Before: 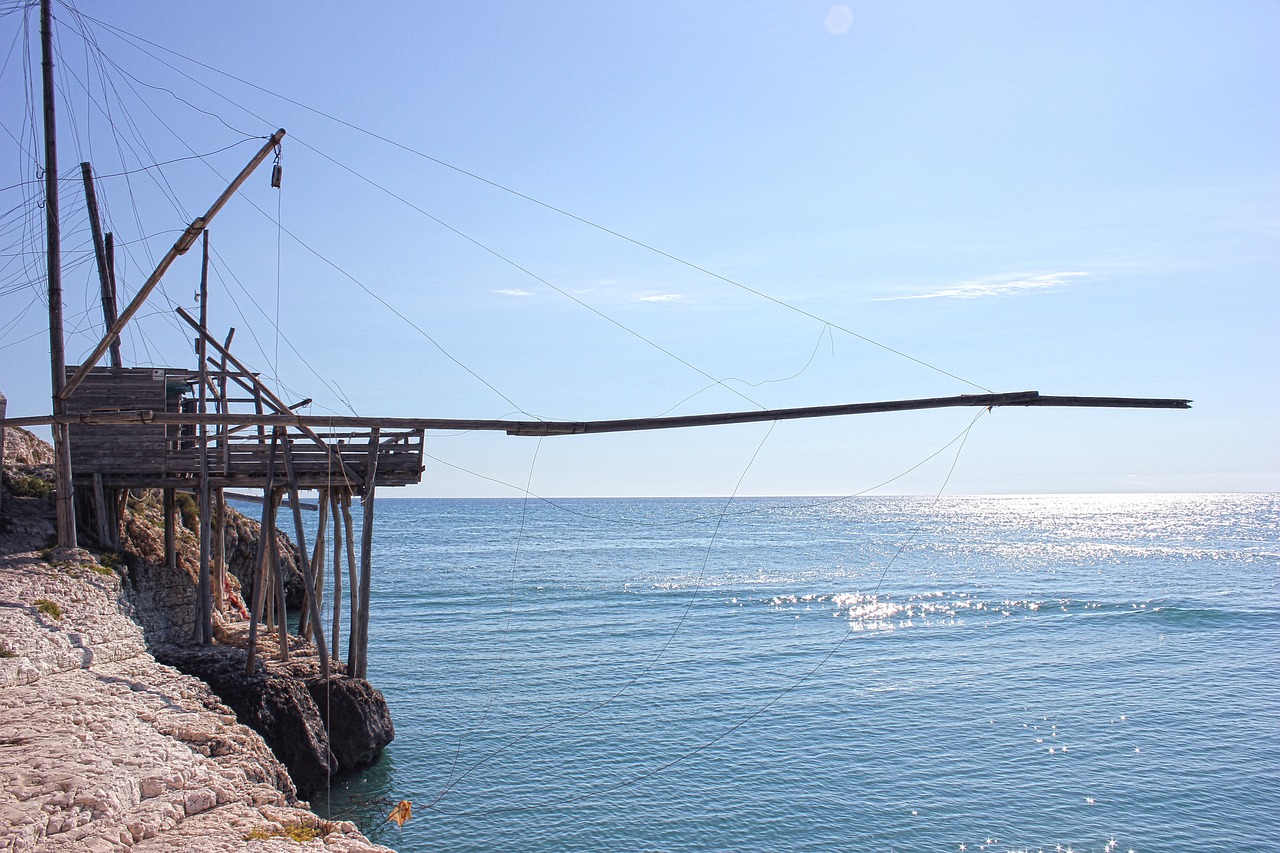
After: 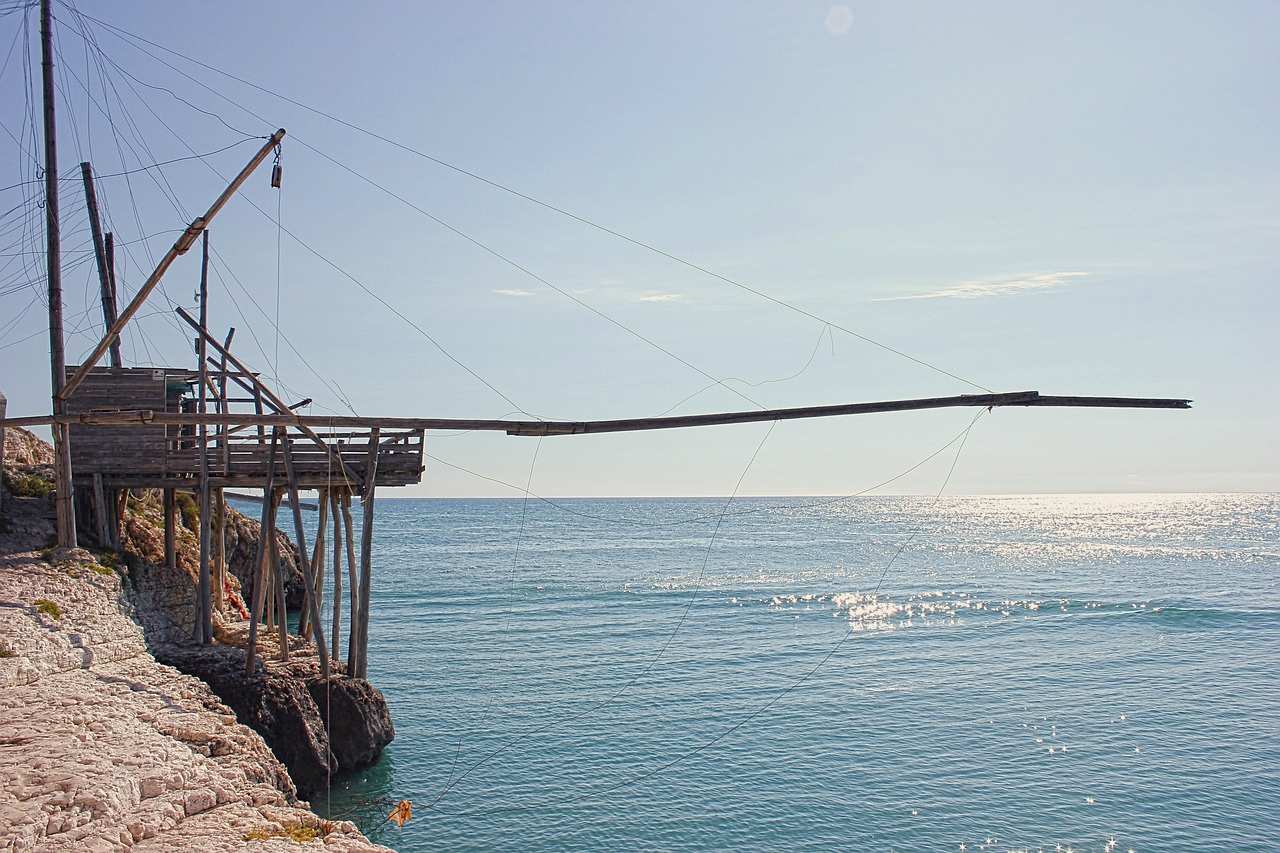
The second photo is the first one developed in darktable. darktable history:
sharpen: amount 0.2
white balance: red 1.029, blue 0.92
color balance rgb: shadows lift › chroma 1%, shadows lift › hue 113°, highlights gain › chroma 0.2%, highlights gain › hue 333°, perceptual saturation grading › global saturation 20%, perceptual saturation grading › highlights -50%, perceptual saturation grading › shadows 25%, contrast -10%
